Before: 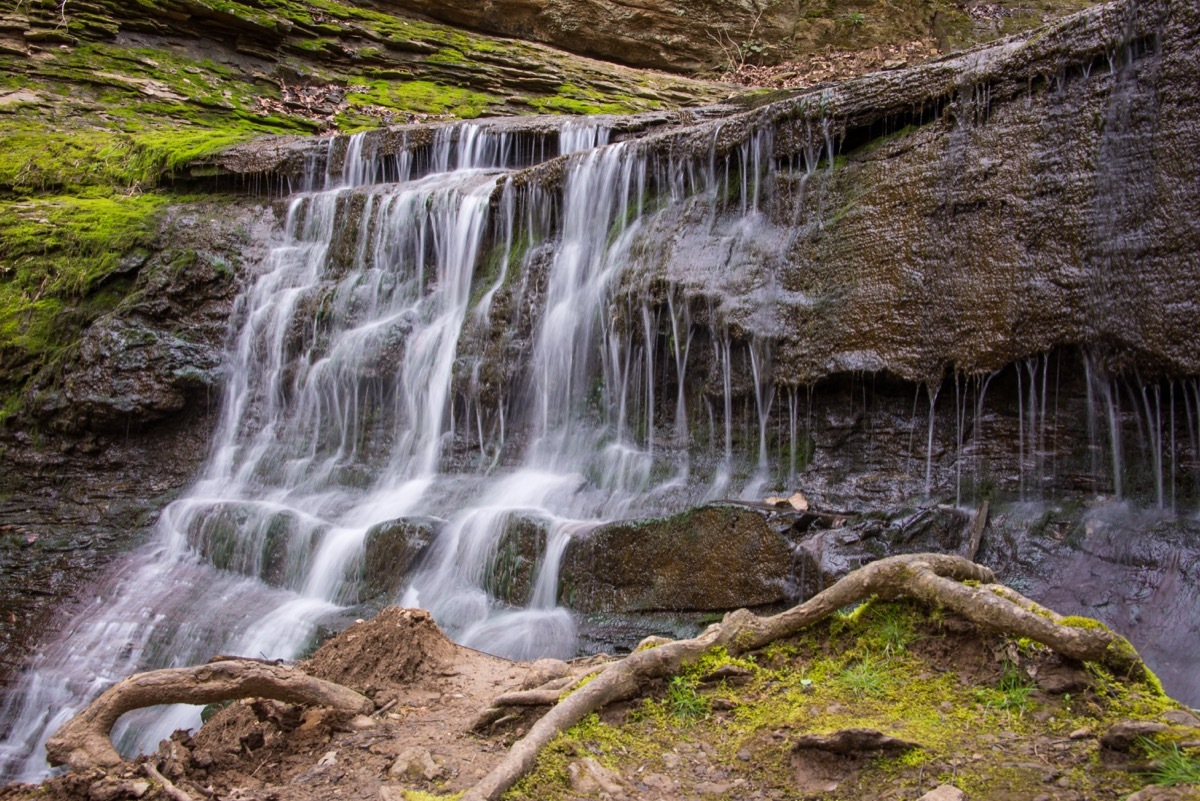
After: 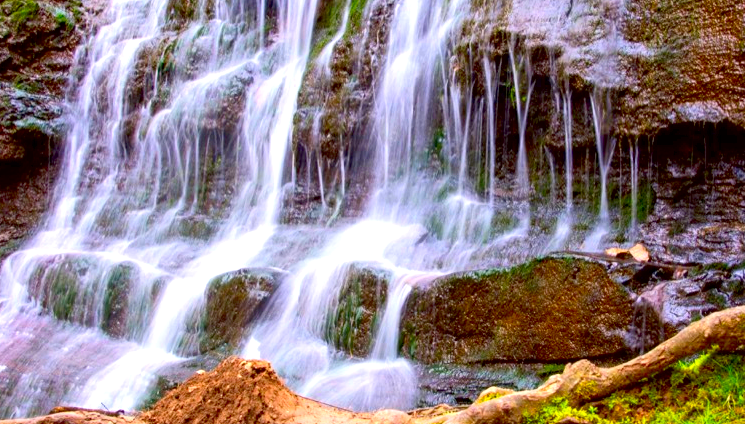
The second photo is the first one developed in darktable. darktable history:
crop: left 13.308%, top 31.106%, right 24.551%, bottom 15.884%
exposure: black level correction 0.012, exposure 0.691 EV, compensate highlight preservation false
tone curve: curves: ch0 [(0, 0) (0.265, 0.253) (0.732, 0.751) (1, 1)], color space Lab, independent channels, preserve colors none
color correction: highlights b* 0.046, saturation 2.19
